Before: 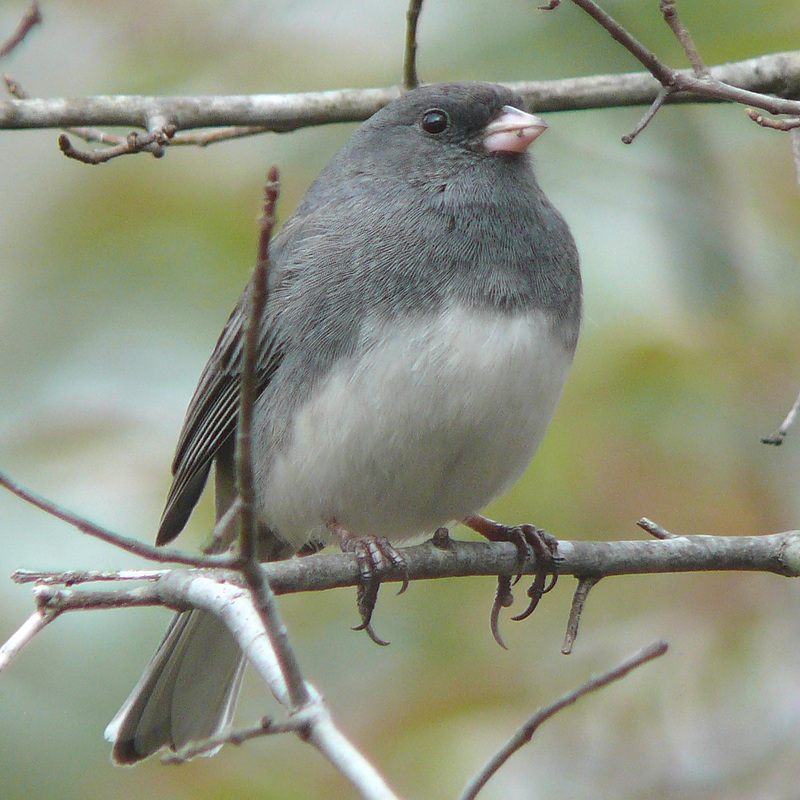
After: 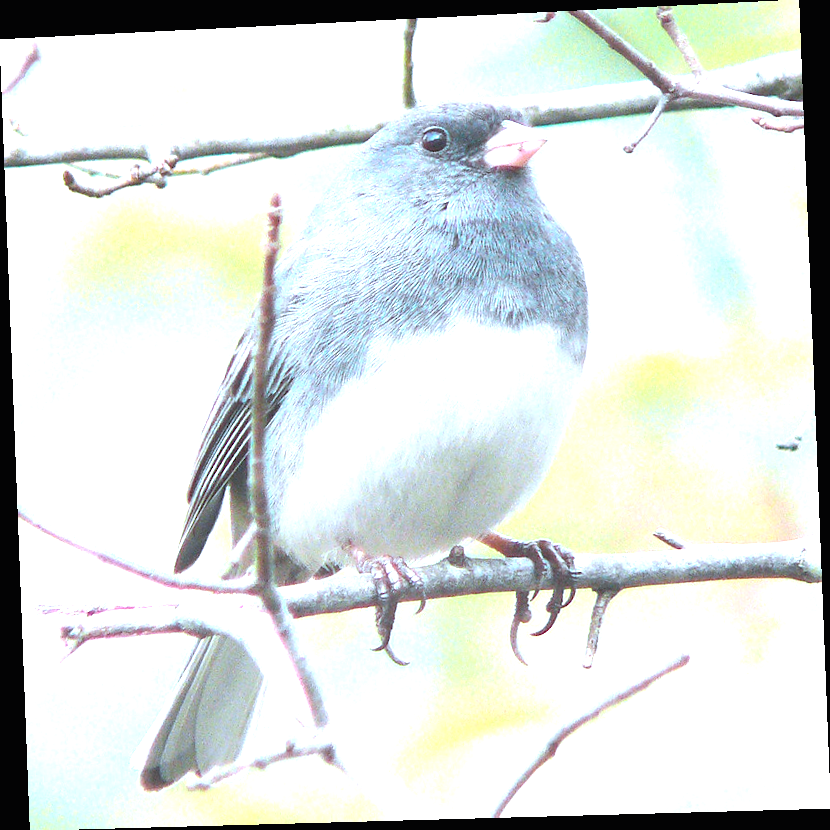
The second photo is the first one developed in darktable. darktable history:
color correction: highlights a* -2.24, highlights b* -18.1
exposure: black level correction 0, exposure 2.088 EV, compensate exposure bias true, compensate highlight preservation false
rotate and perspective: rotation -2.22°, lens shift (horizontal) -0.022, automatic cropping off
